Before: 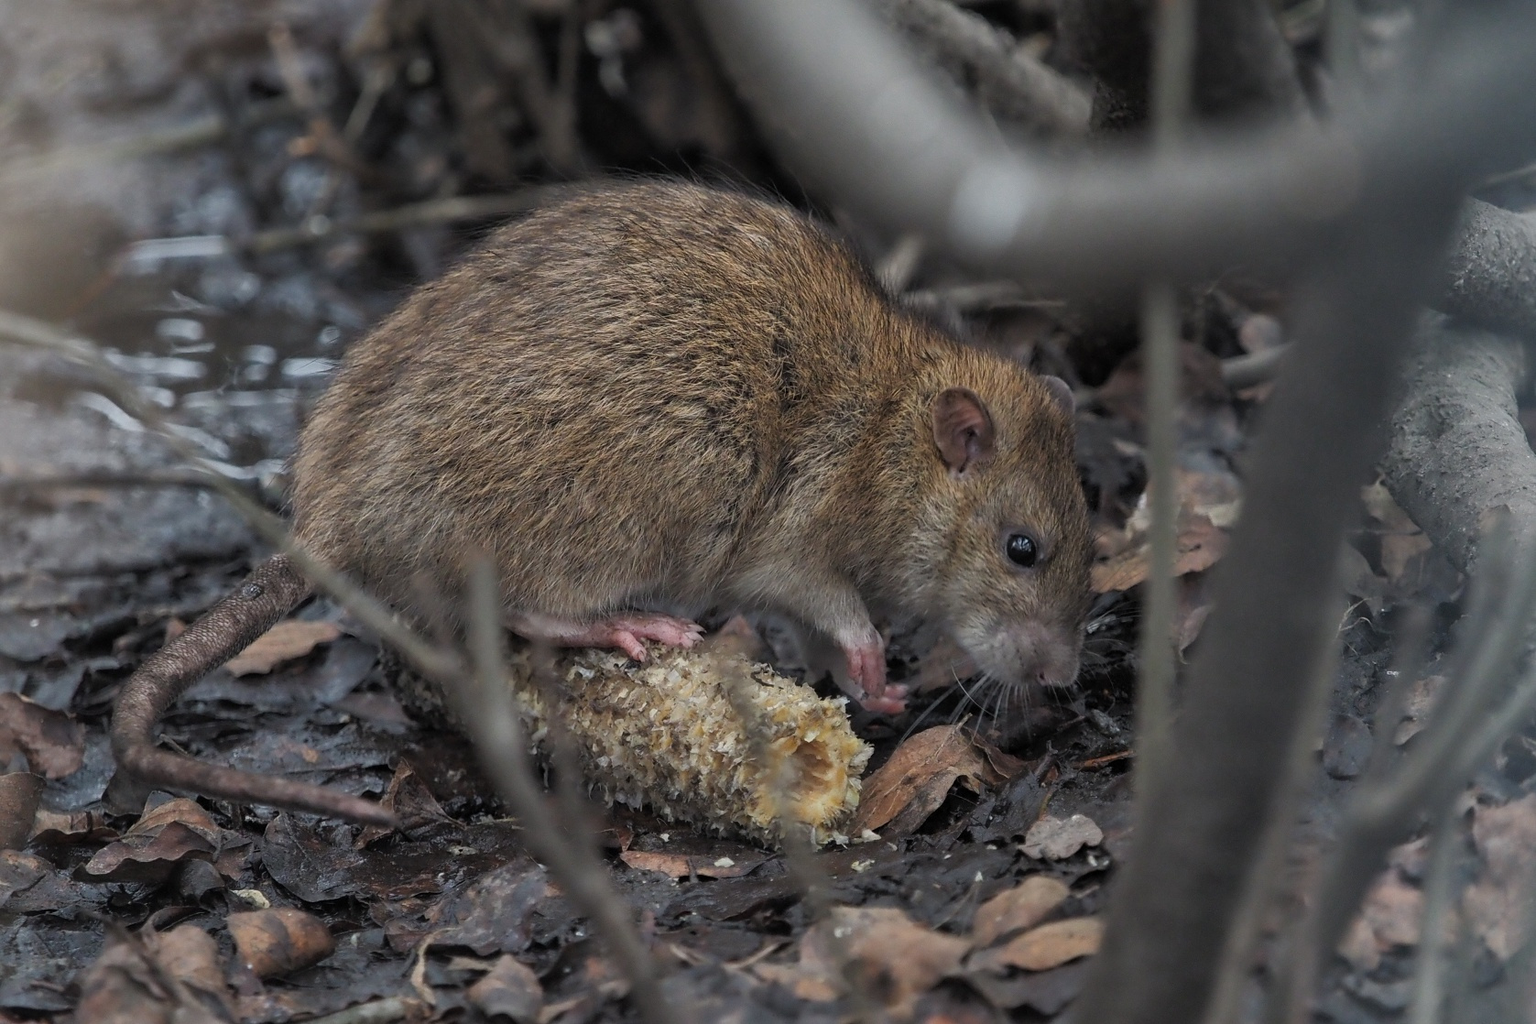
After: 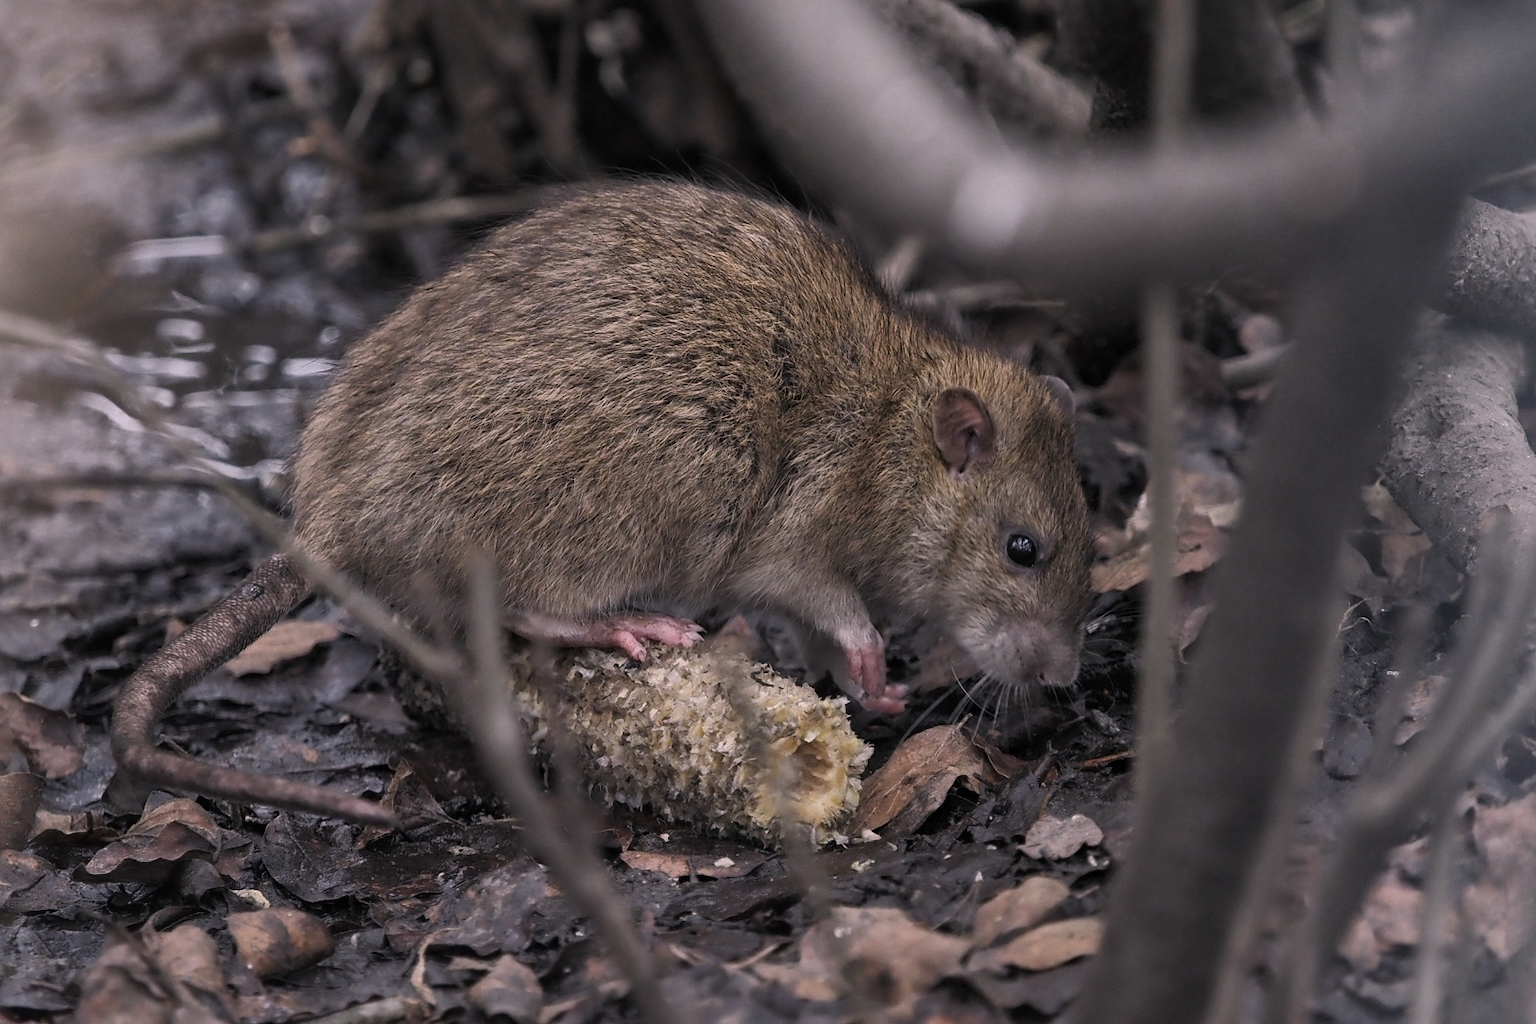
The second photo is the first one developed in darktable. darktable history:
color zones: curves: ch0 [(0, 0.558) (0.143, 0.548) (0.286, 0.447) (0.429, 0.259) (0.571, 0.5) (0.714, 0.5) (0.857, 0.593) (1, 0.558)]; ch1 [(0, 0.543) (0.01, 0.544) (0.12, 0.492) (0.248, 0.458) (0.5, 0.534) (0.748, 0.5) (0.99, 0.469) (1, 0.543)]; ch2 [(0, 0.507) (0.143, 0.522) (0.286, 0.505) (0.429, 0.5) (0.571, 0.5) (0.714, 0.5) (0.857, 0.5) (1, 0.507)]
white balance: red 0.925, blue 1.046
color correction: highlights a* 14.52, highlights b* 4.84
contrast brightness saturation: contrast 0.11, saturation -0.17
